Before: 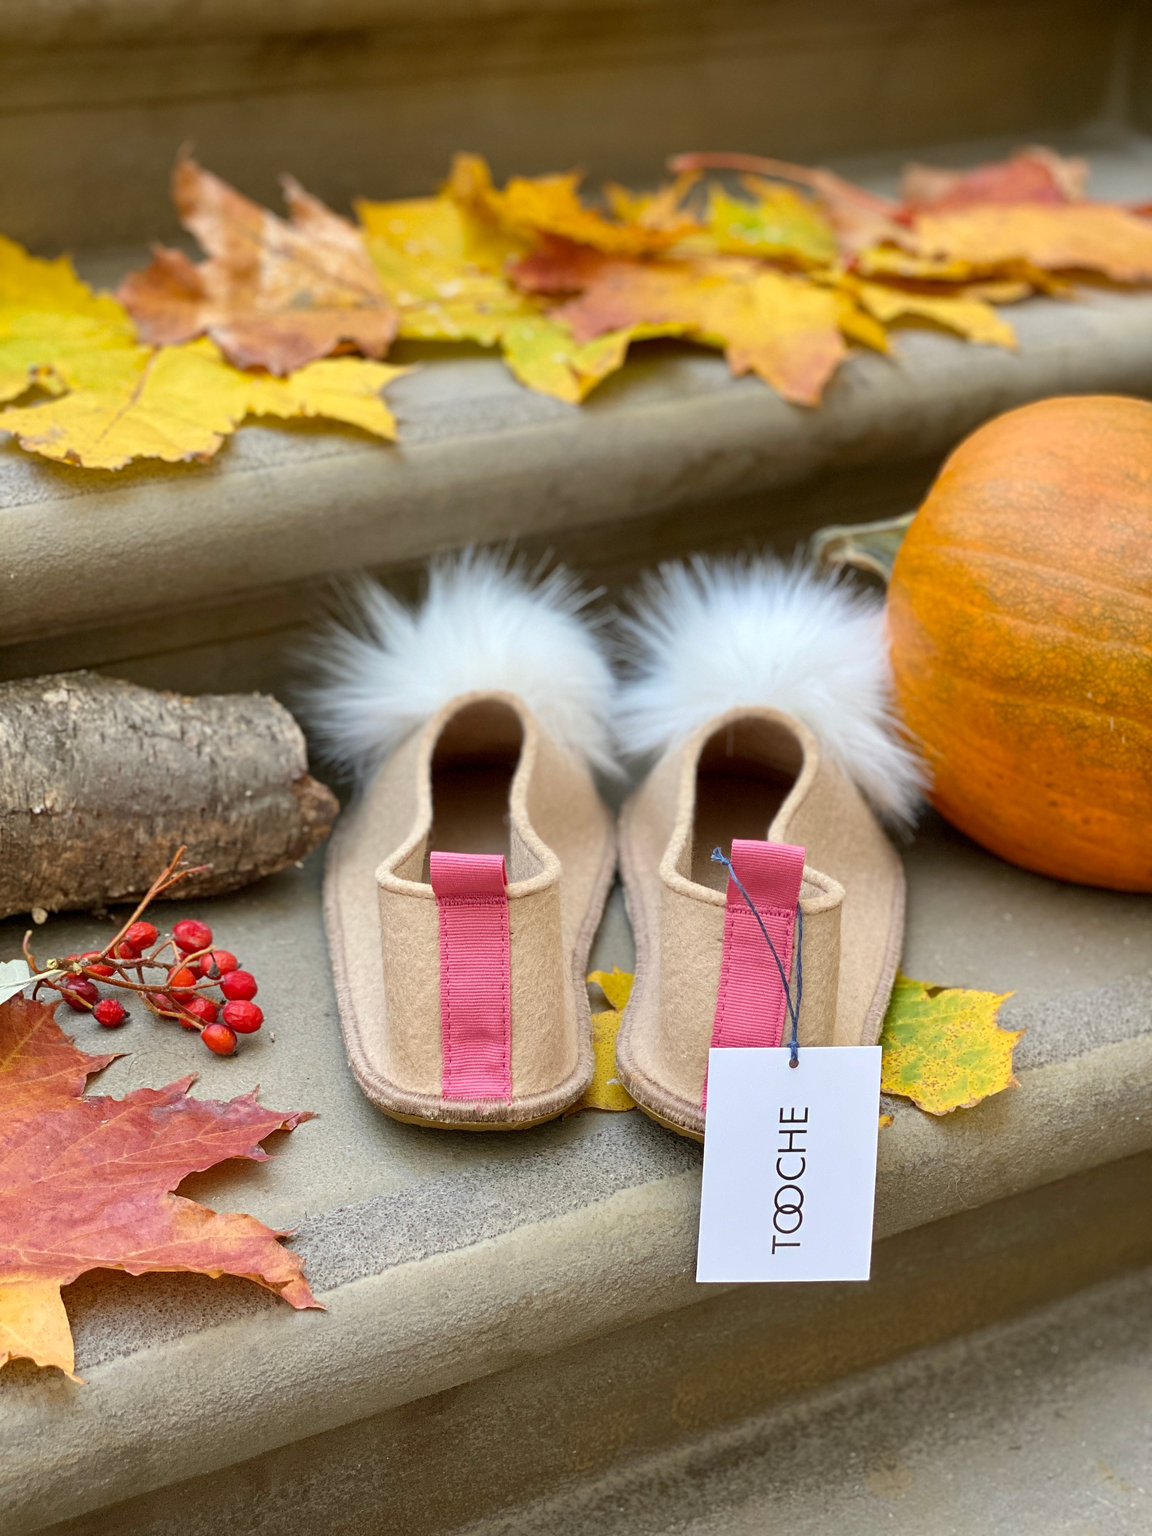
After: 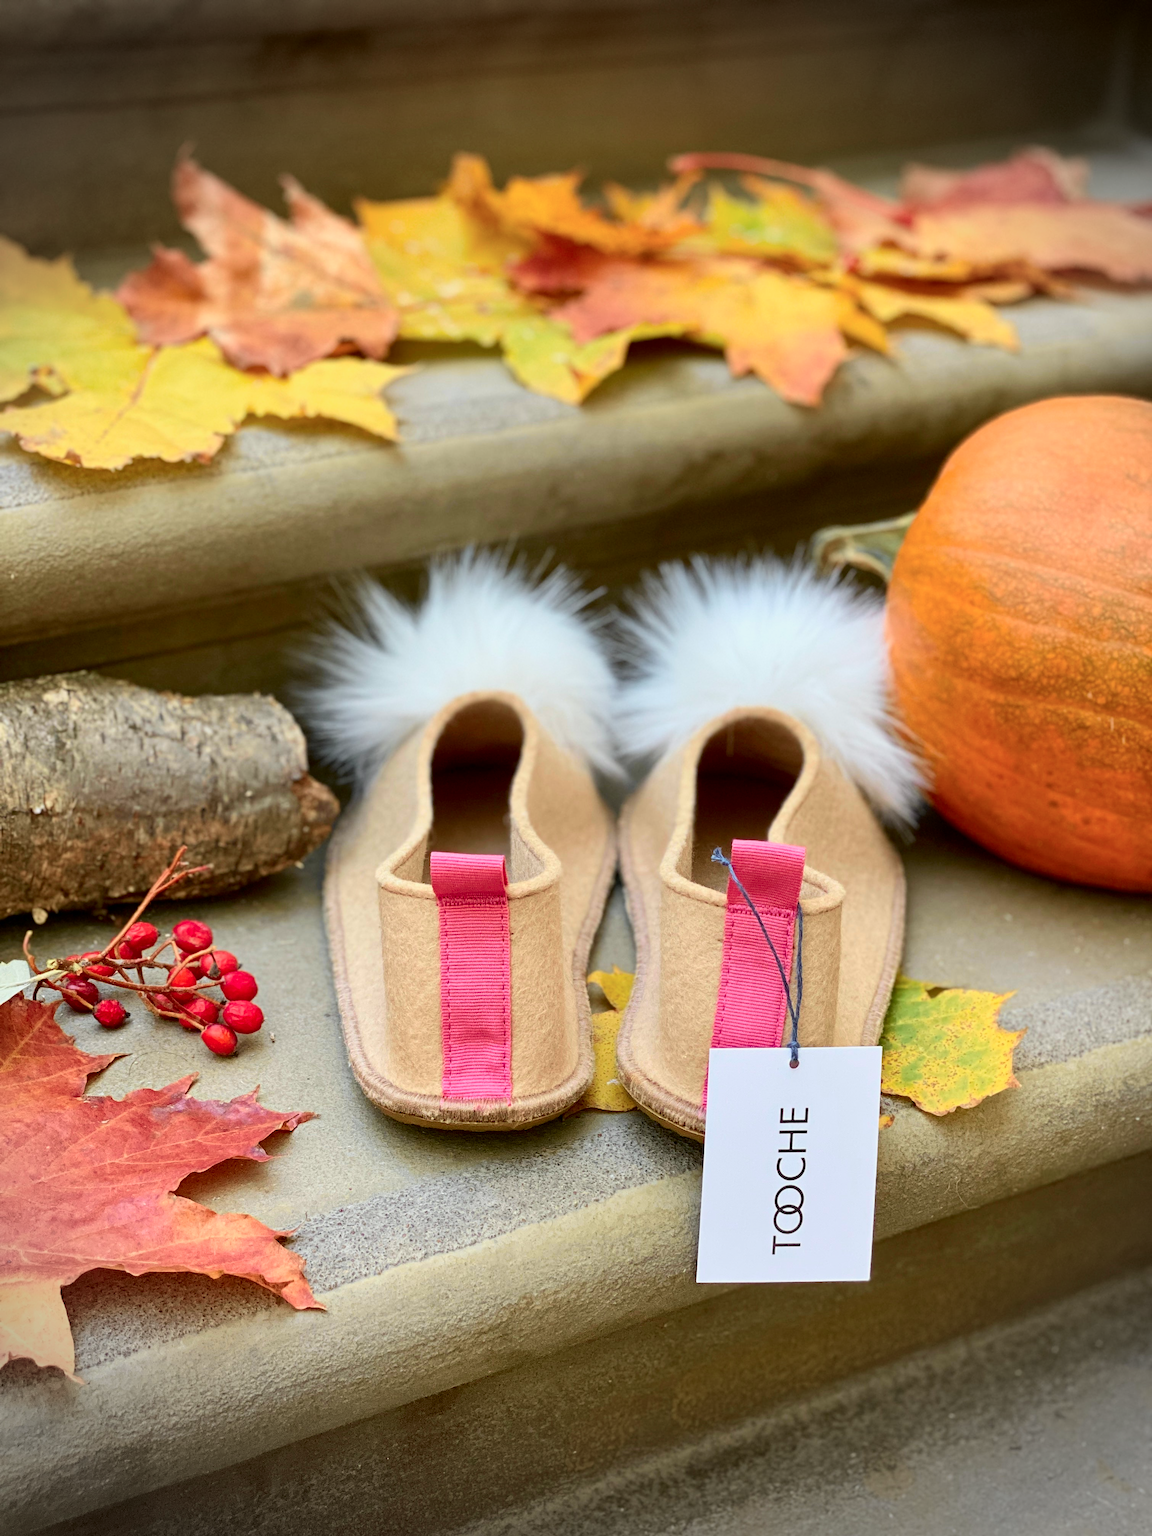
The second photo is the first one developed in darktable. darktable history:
tone curve: curves: ch0 [(0, 0) (0.058, 0.027) (0.214, 0.183) (0.304, 0.288) (0.522, 0.549) (0.658, 0.7) (0.741, 0.775) (0.844, 0.866) (0.986, 0.957)]; ch1 [(0, 0) (0.172, 0.123) (0.312, 0.296) (0.437, 0.429) (0.471, 0.469) (0.502, 0.5) (0.513, 0.515) (0.572, 0.603) (0.617, 0.653) (0.68, 0.724) (0.889, 0.924) (1, 1)]; ch2 [(0, 0) (0.411, 0.424) (0.489, 0.49) (0.502, 0.5) (0.517, 0.519) (0.549, 0.578) (0.604, 0.628) (0.693, 0.686) (1, 1)], color space Lab, independent channels, preserve colors none
vignetting: fall-off radius 31.48%, brightness -0.472
